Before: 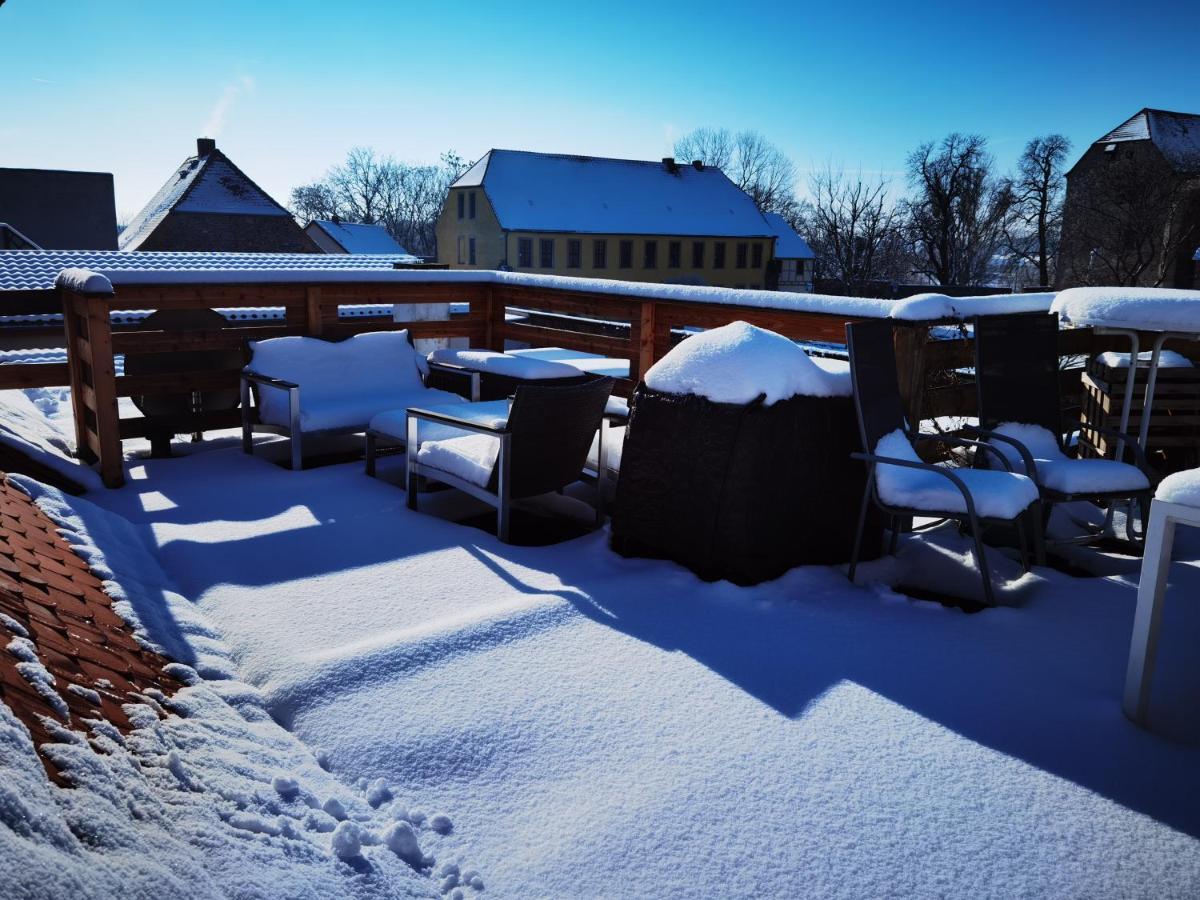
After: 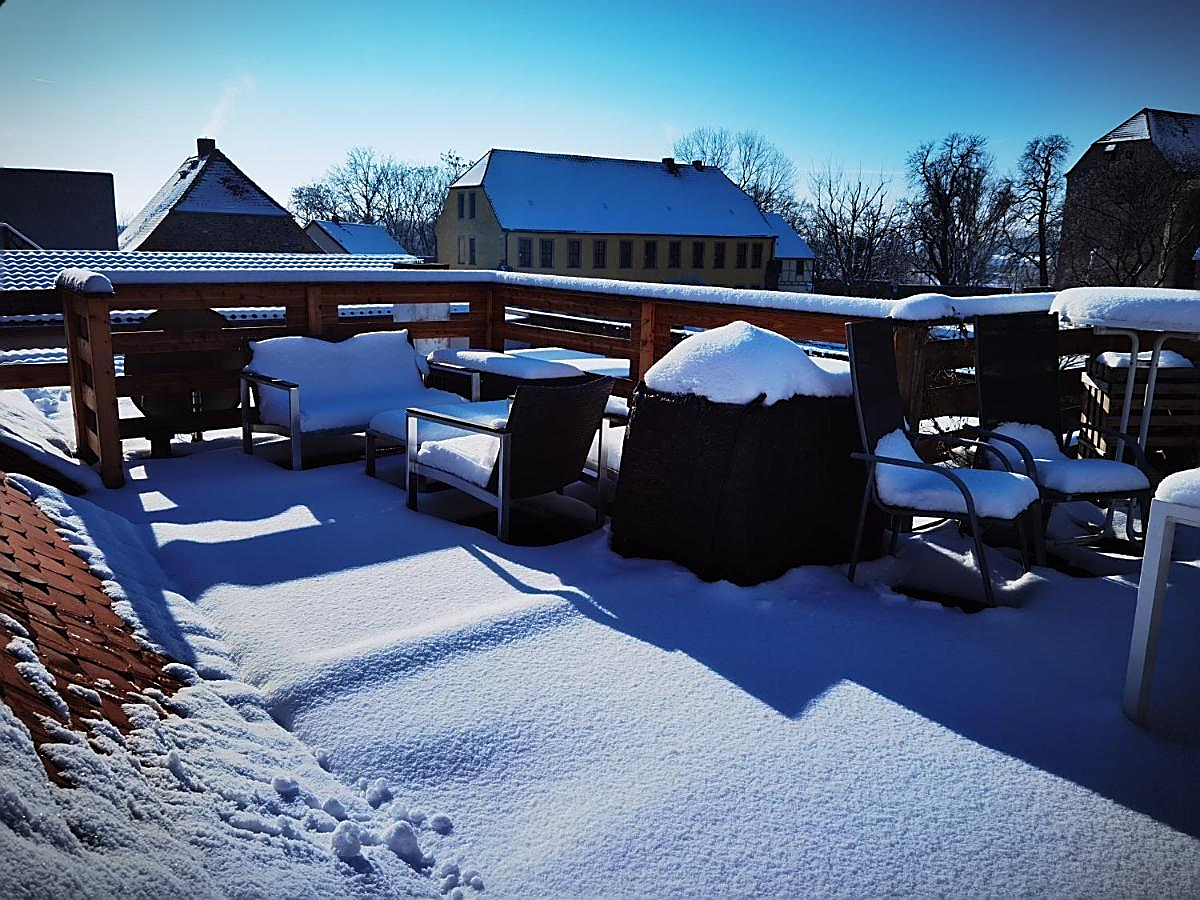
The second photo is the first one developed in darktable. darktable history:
vignetting: fall-off start 100%, brightness -0.406, saturation -0.3, width/height ratio 1.324, dithering 8-bit output, unbound false
sharpen: radius 1.4, amount 1.25, threshold 0.7
